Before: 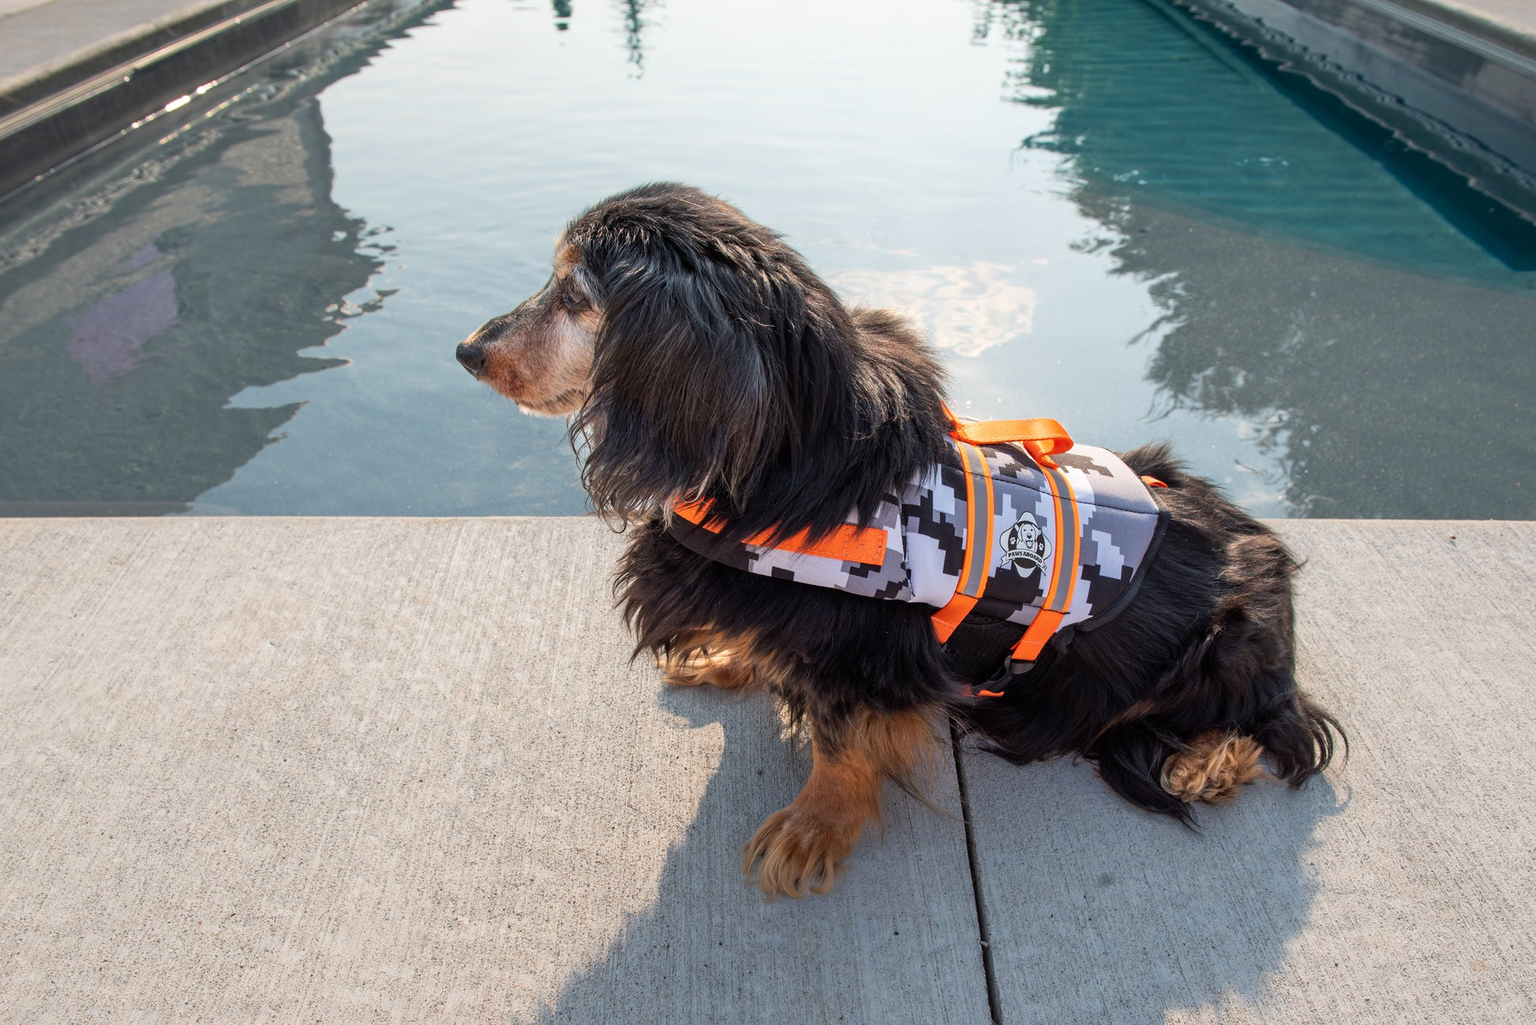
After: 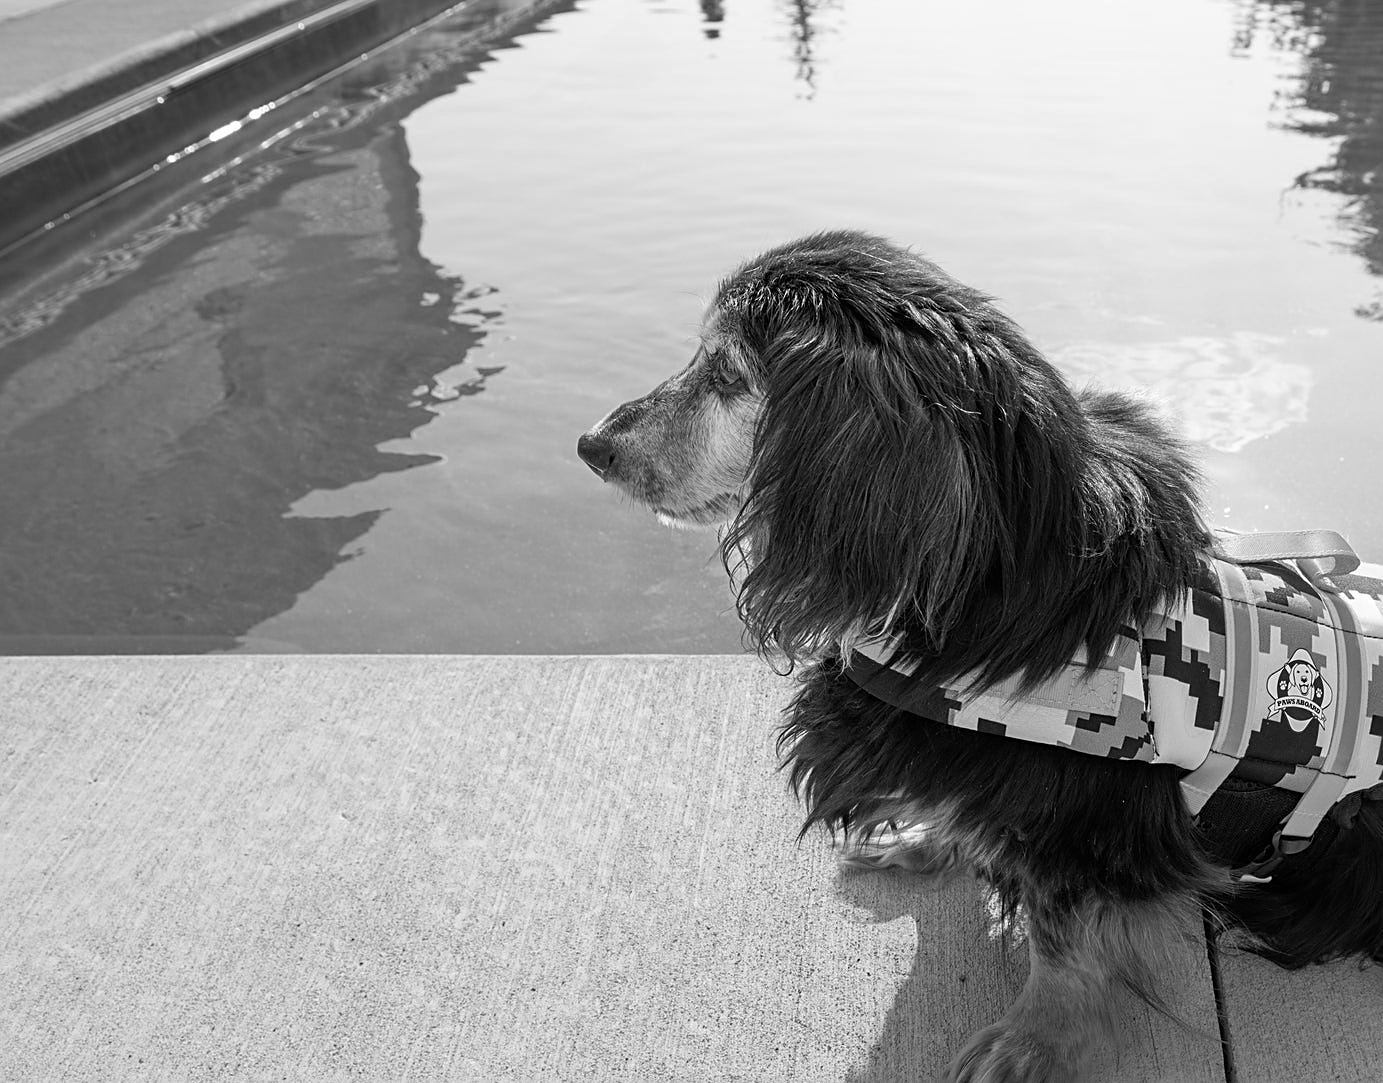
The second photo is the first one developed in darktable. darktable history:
contrast brightness saturation: saturation -1
crop: right 28.885%, bottom 16.626%
sharpen: on, module defaults
